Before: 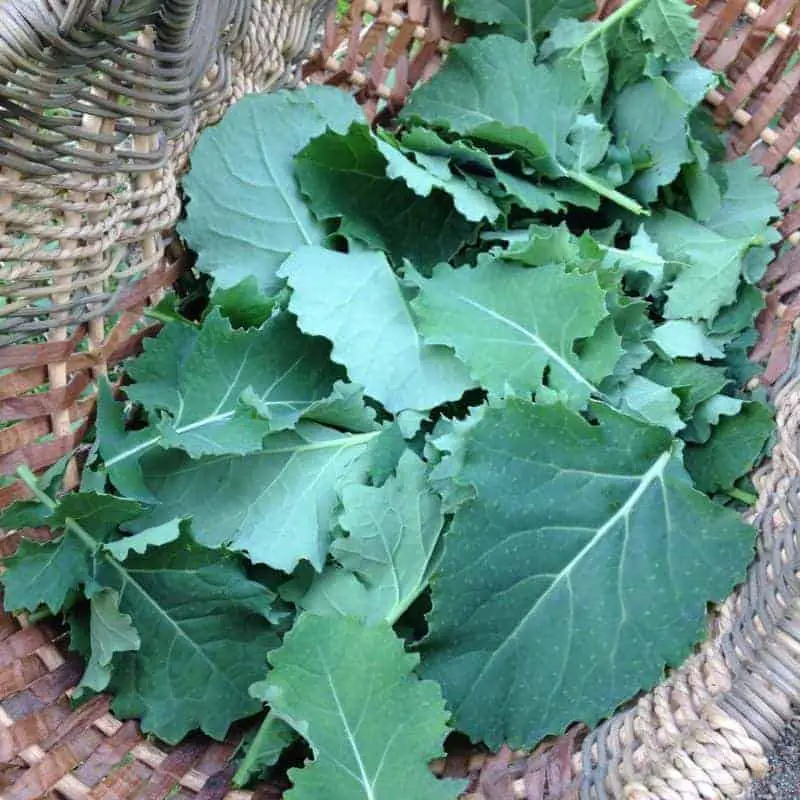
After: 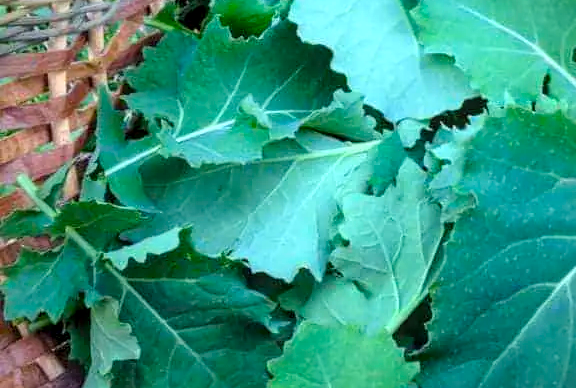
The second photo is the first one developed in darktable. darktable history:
color balance rgb: linear chroma grading › global chroma 15%, perceptual saturation grading › global saturation 30%
crop: top 36.498%, right 27.964%, bottom 14.995%
vignetting: fall-off start 97.23%, saturation -0.024, center (-0.033, -0.042), width/height ratio 1.179, unbound false
local contrast: detail 130%
contrast brightness saturation: contrast 0.05, brightness 0.06, saturation 0.01
